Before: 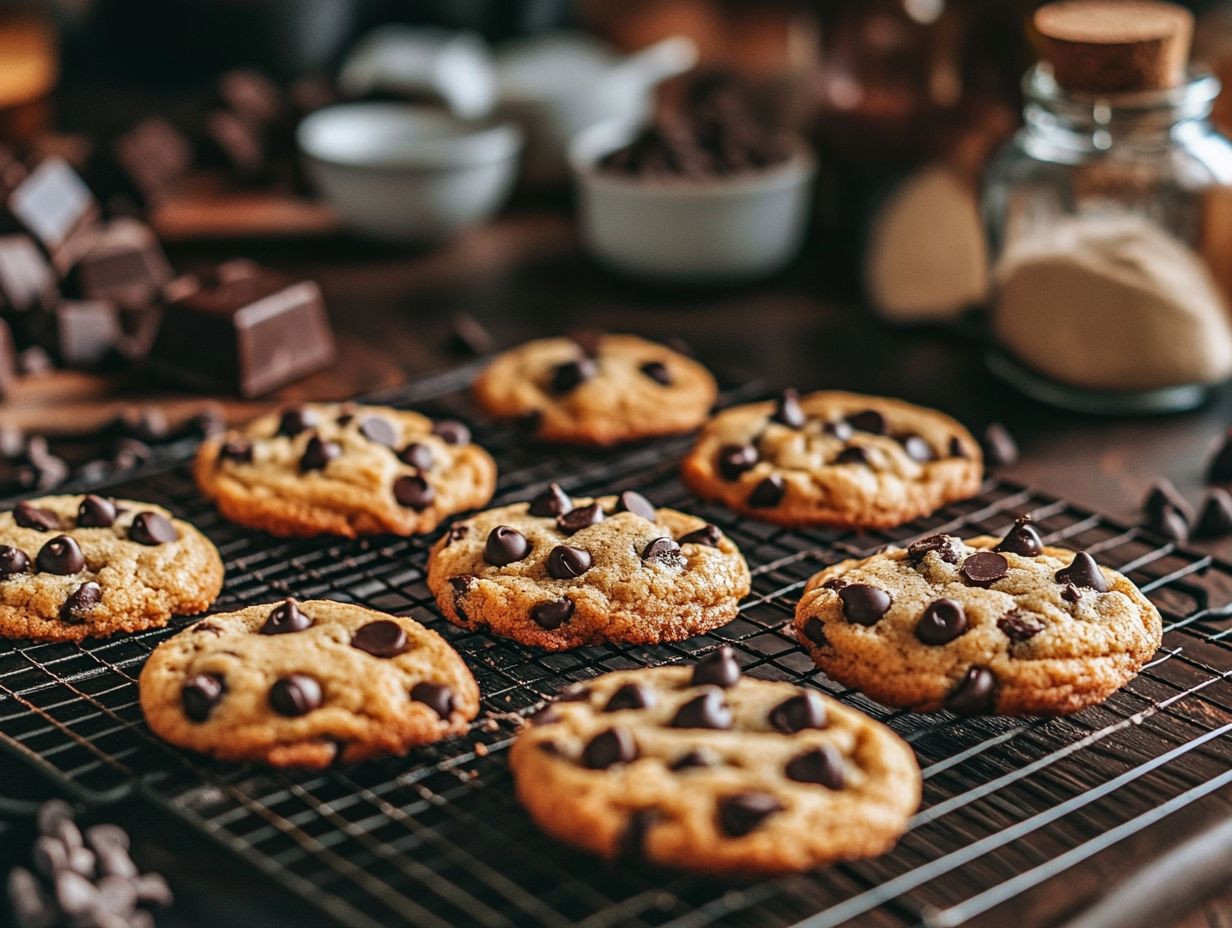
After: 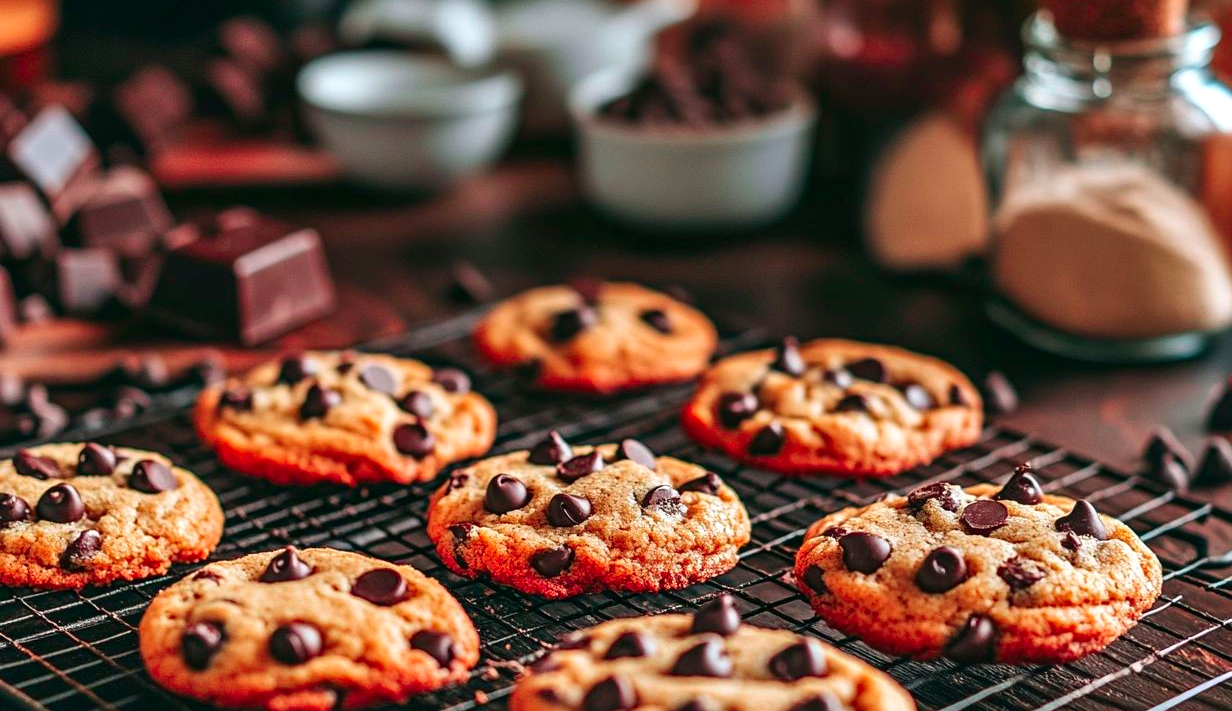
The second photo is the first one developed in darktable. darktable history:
color contrast: green-magenta contrast 1.73, blue-yellow contrast 1.15
crop: top 5.667%, bottom 17.637%
exposure: black level correction 0.001, exposure 0.191 EV, compensate highlight preservation false
